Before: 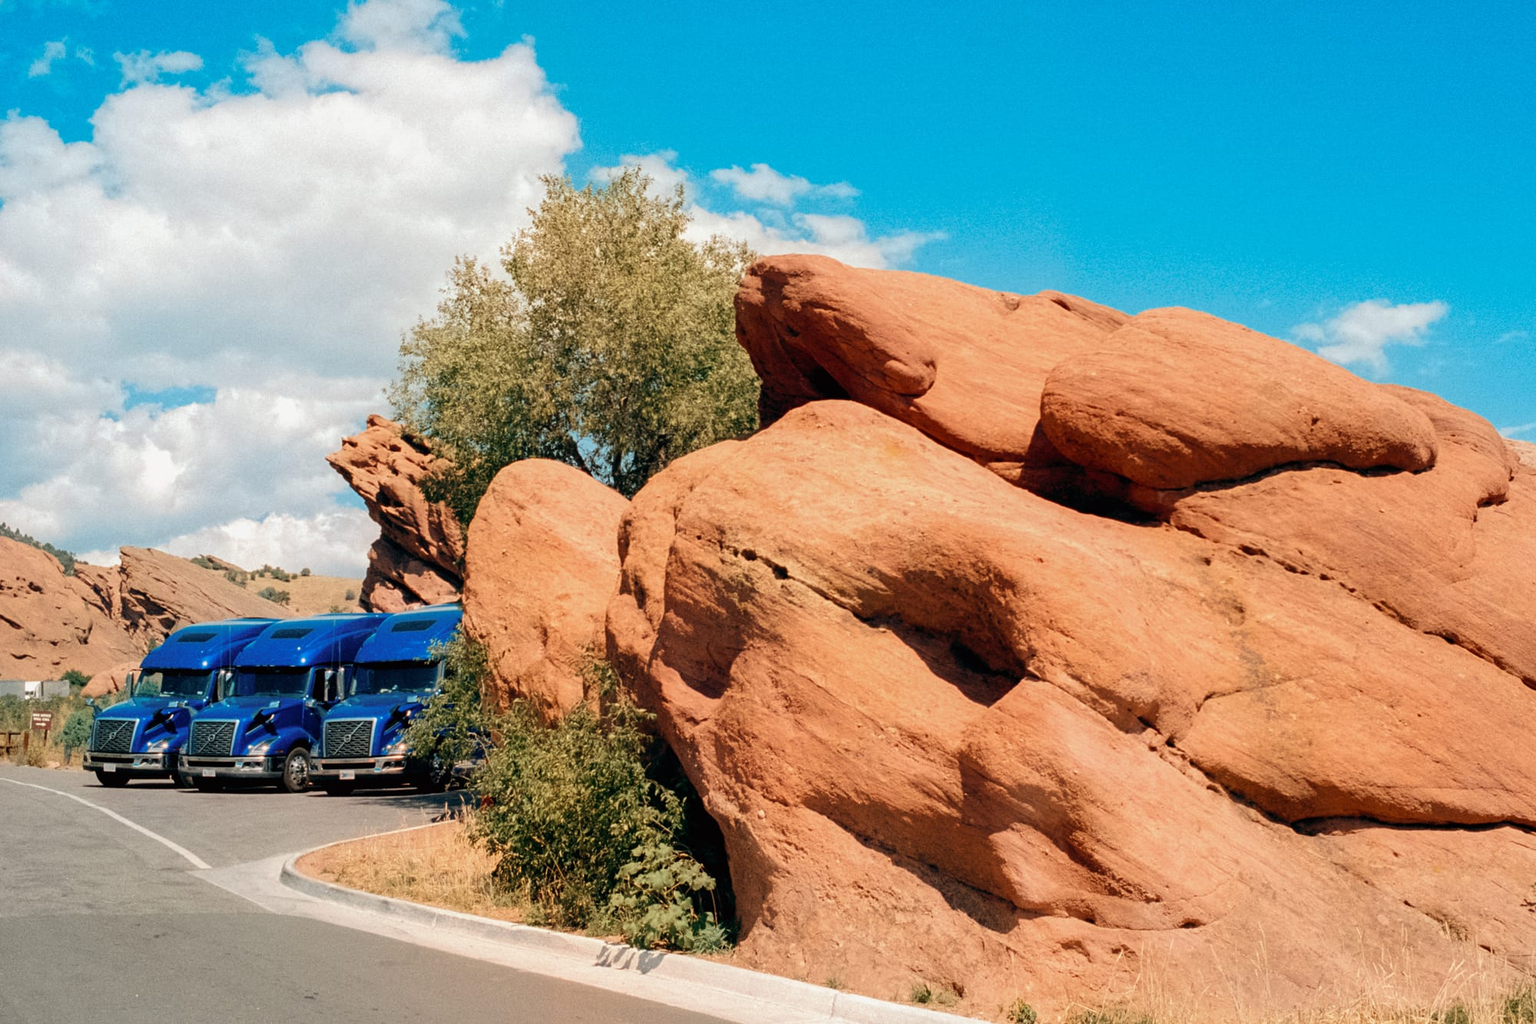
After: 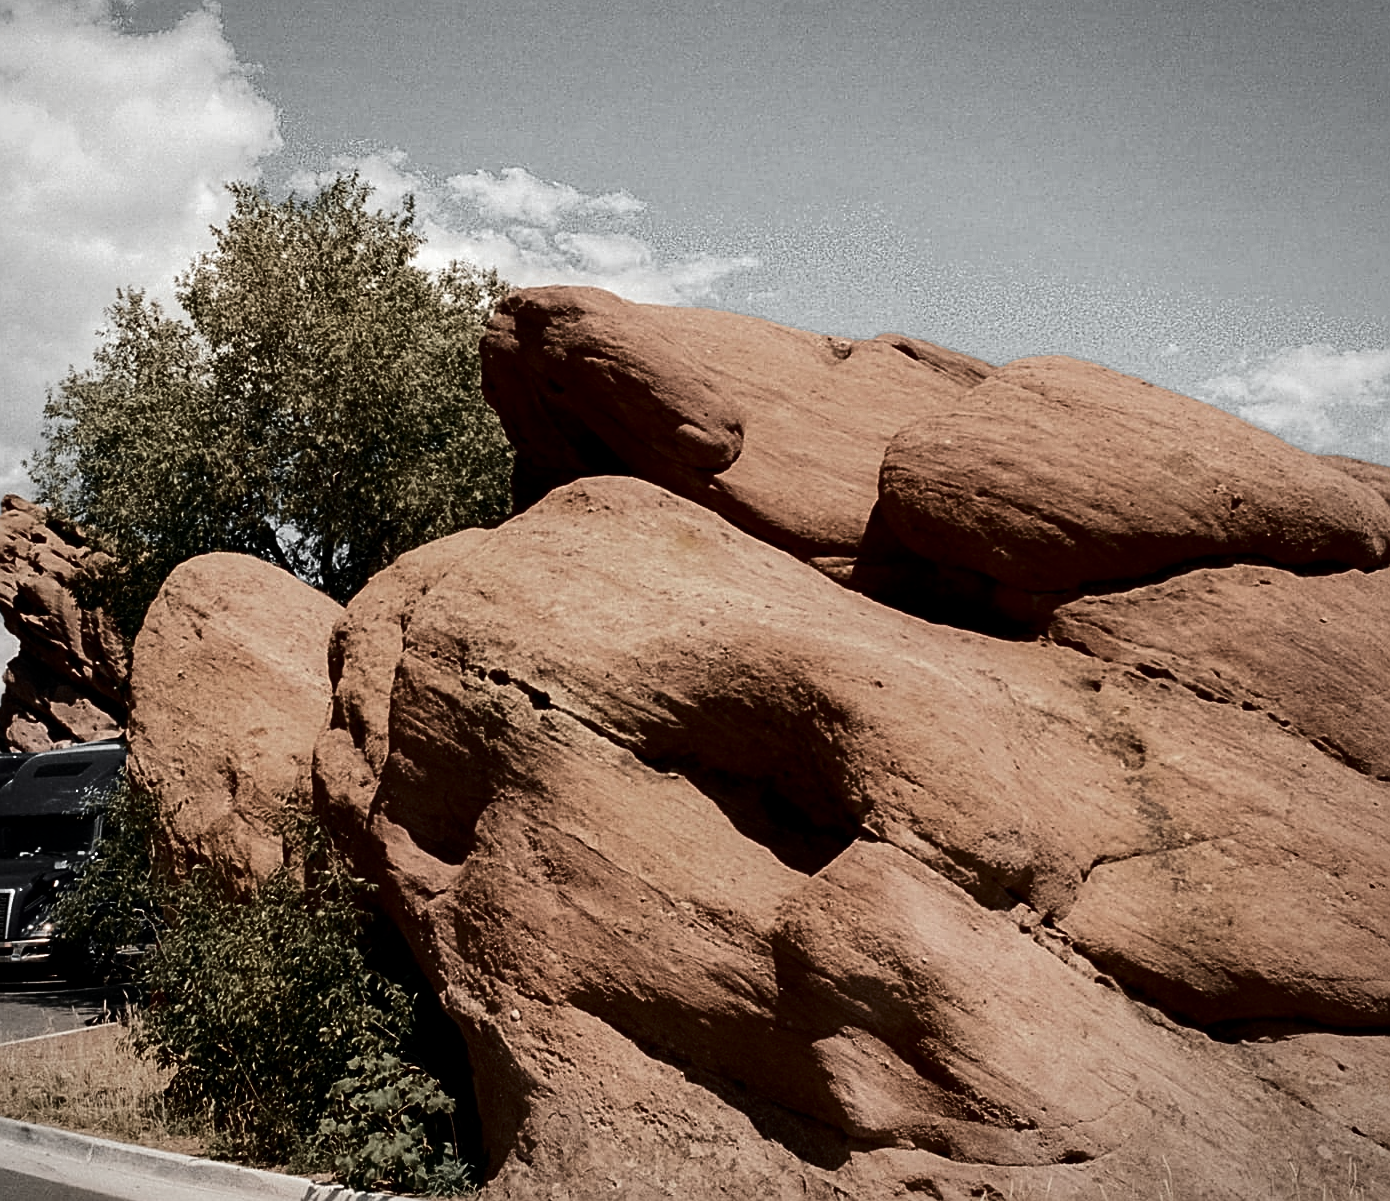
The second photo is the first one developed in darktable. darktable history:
contrast brightness saturation: contrast 0.087, brightness -0.586, saturation 0.168
exposure: exposure 0.152 EV, compensate highlight preservation false
tone curve: curves: ch0 [(0, 0) (0.037, 0.025) (0.131, 0.093) (0.275, 0.256) (0.476, 0.517) (0.607, 0.667) (0.691, 0.745) (0.789, 0.836) (0.911, 0.925) (0.997, 0.995)]; ch1 [(0, 0) (0.301, 0.3) (0.444, 0.45) (0.493, 0.495) (0.507, 0.503) (0.534, 0.533) (0.582, 0.58) (0.658, 0.693) (0.746, 0.77) (1, 1)]; ch2 [(0, 0) (0.246, 0.233) (0.36, 0.352) (0.415, 0.418) (0.476, 0.492) (0.502, 0.504) (0.525, 0.518) (0.539, 0.544) (0.586, 0.602) (0.634, 0.651) (0.706, 0.727) (0.853, 0.852) (1, 0.951)], color space Lab, linked channels, preserve colors none
vignetting: brightness -0.318, saturation -0.064, automatic ratio true
crop and rotate: left 23.838%, top 3.426%, right 6.653%, bottom 6.409%
color zones: curves: ch0 [(0, 0.613) (0.01, 0.613) (0.245, 0.448) (0.498, 0.529) (0.642, 0.665) (0.879, 0.777) (0.99, 0.613)]; ch1 [(0, 0.035) (0.121, 0.189) (0.259, 0.197) (0.415, 0.061) (0.589, 0.022) (0.732, 0.022) (0.857, 0.026) (0.991, 0.053)]
sharpen: on, module defaults
